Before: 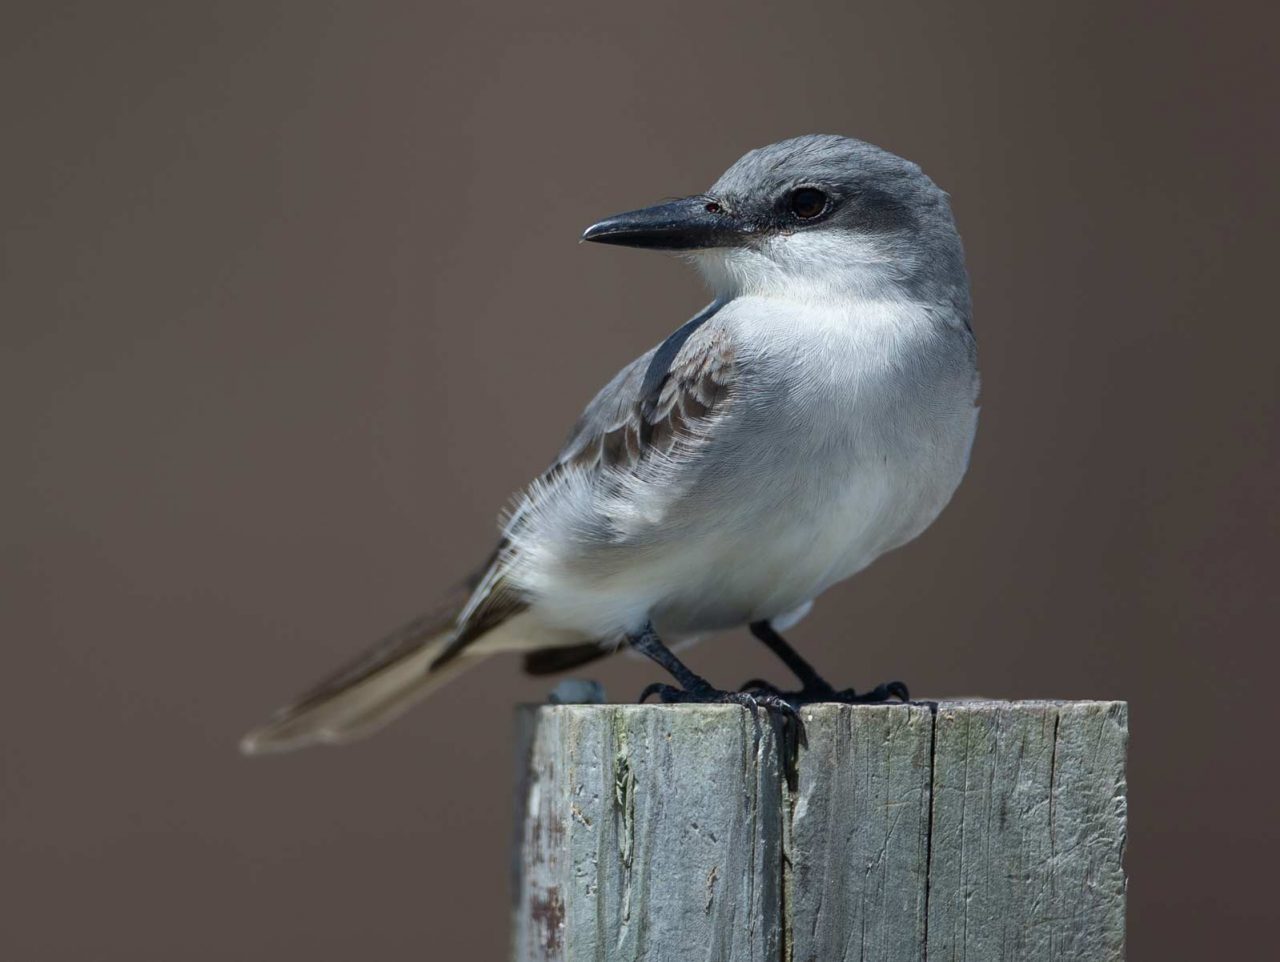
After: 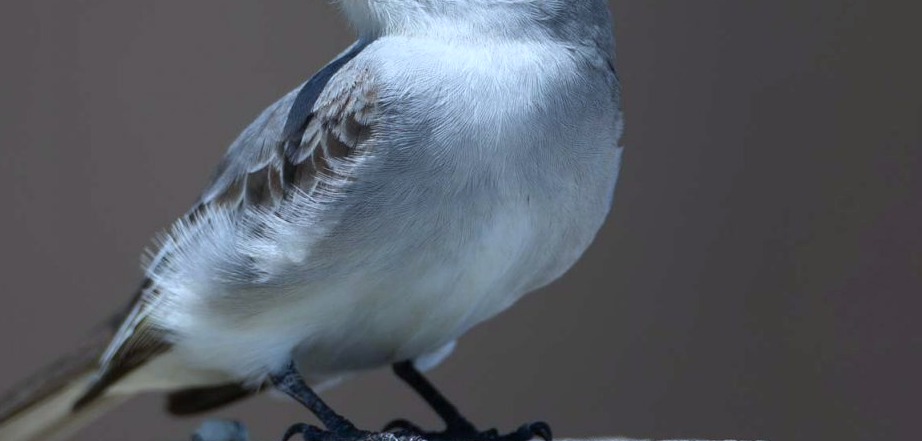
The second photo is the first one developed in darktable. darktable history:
crop and rotate: left 27.938%, top 27.046%, bottom 27.046%
white balance: red 0.924, blue 1.095
